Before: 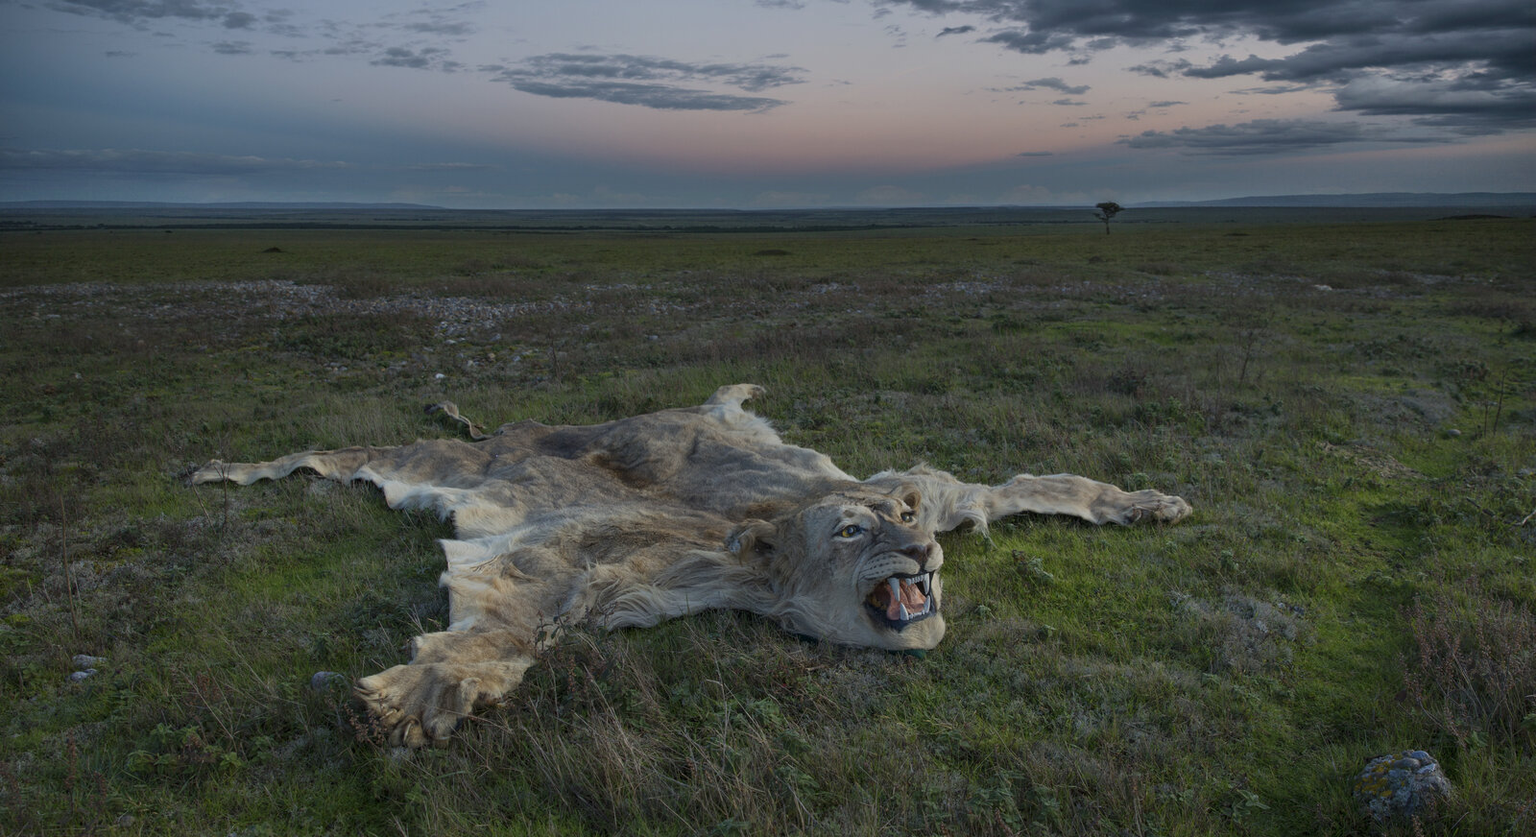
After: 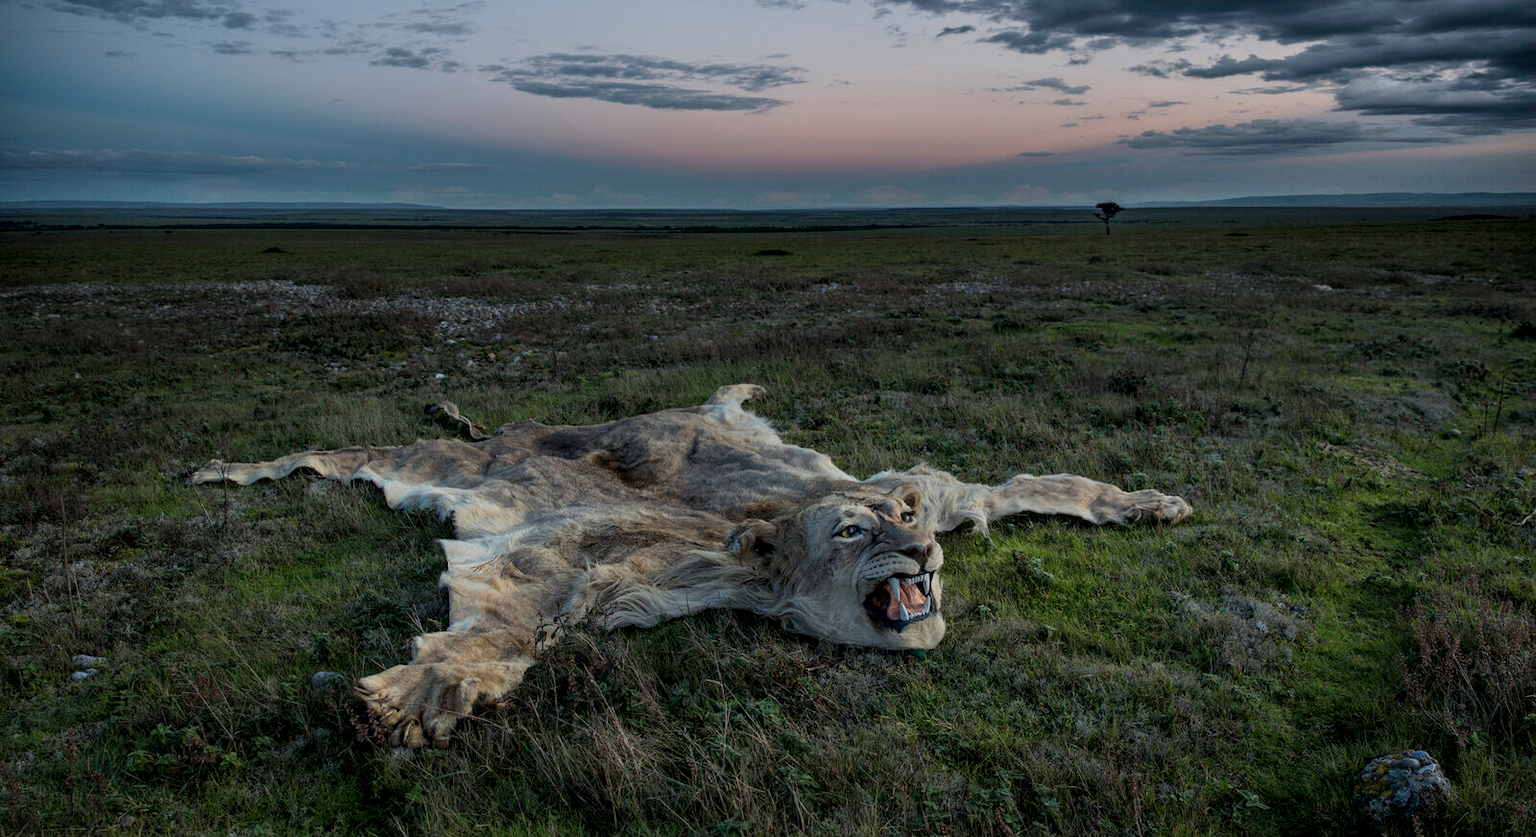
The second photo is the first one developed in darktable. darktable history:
filmic rgb: black relative exposure -12.8 EV, white relative exposure 2.8 EV, threshold 3 EV, target black luminance 0%, hardness 8.54, latitude 70.41%, contrast 1.133, shadows ↔ highlights balance -0.395%, color science v4 (2020), enable highlight reconstruction true
tone equalizer: on, module defaults
local contrast: on, module defaults
